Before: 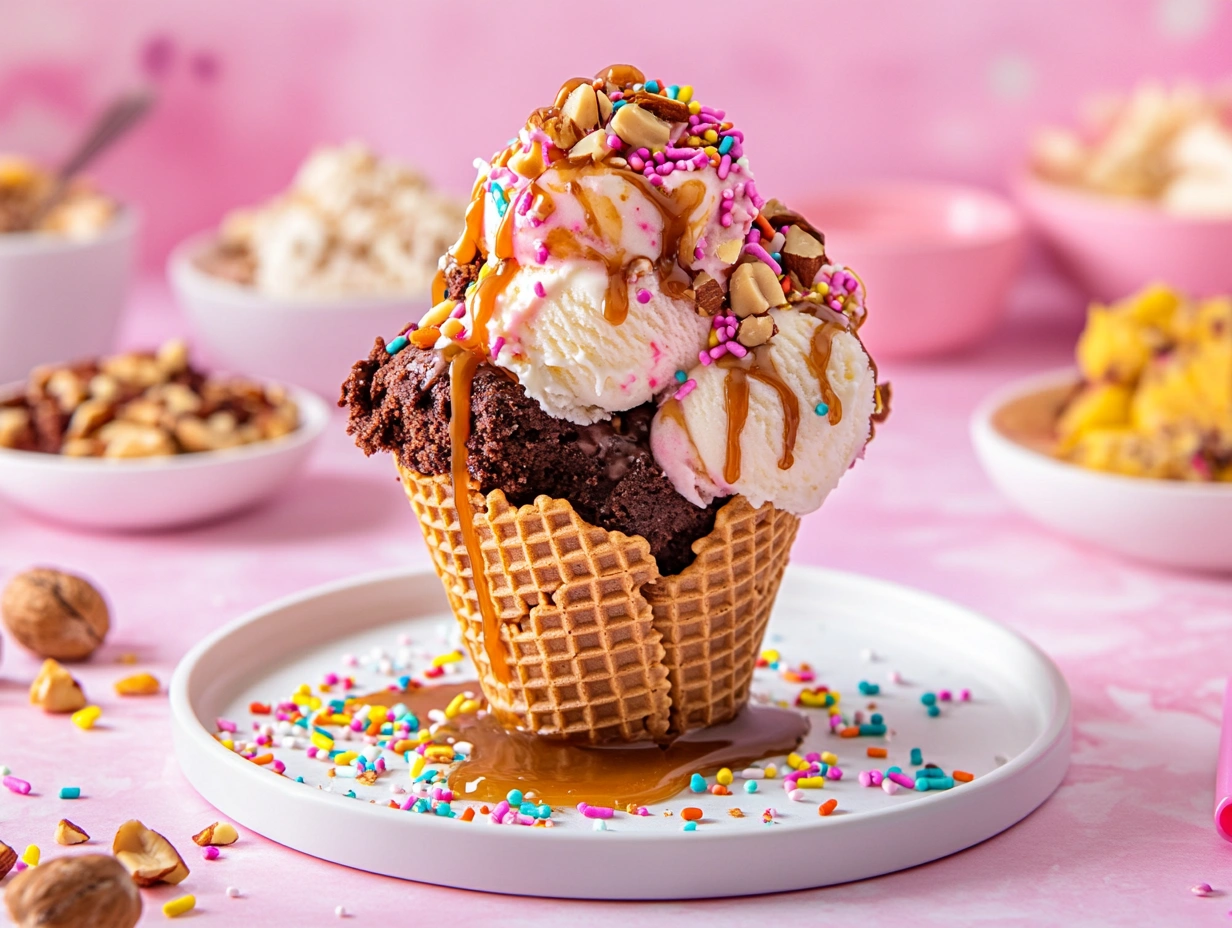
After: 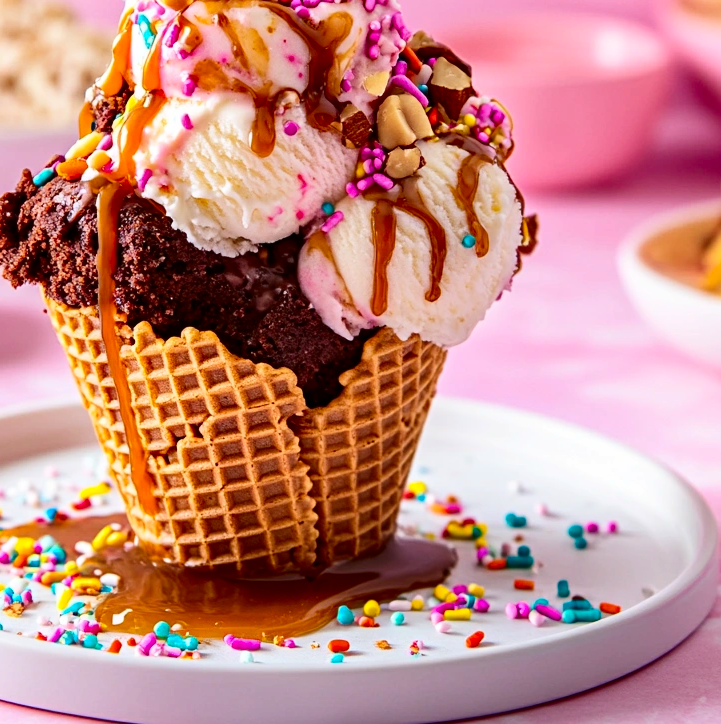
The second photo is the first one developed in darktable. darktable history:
contrast brightness saturation: contrast 0.189, brightness -0.103, saturation 0.209
crop and rotate: left 28.73%, top 18.108%, right 12.728%, bottom 3.813%
